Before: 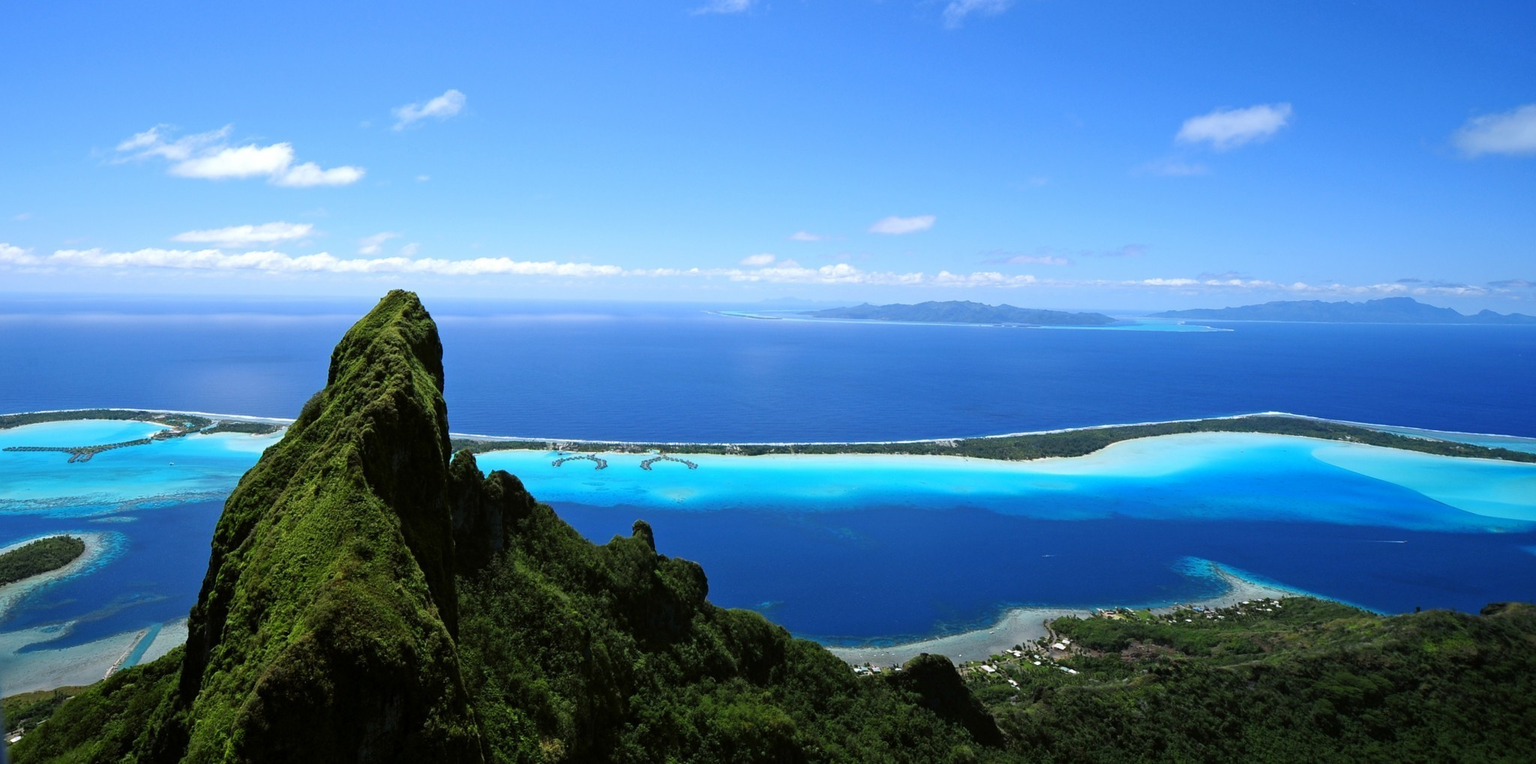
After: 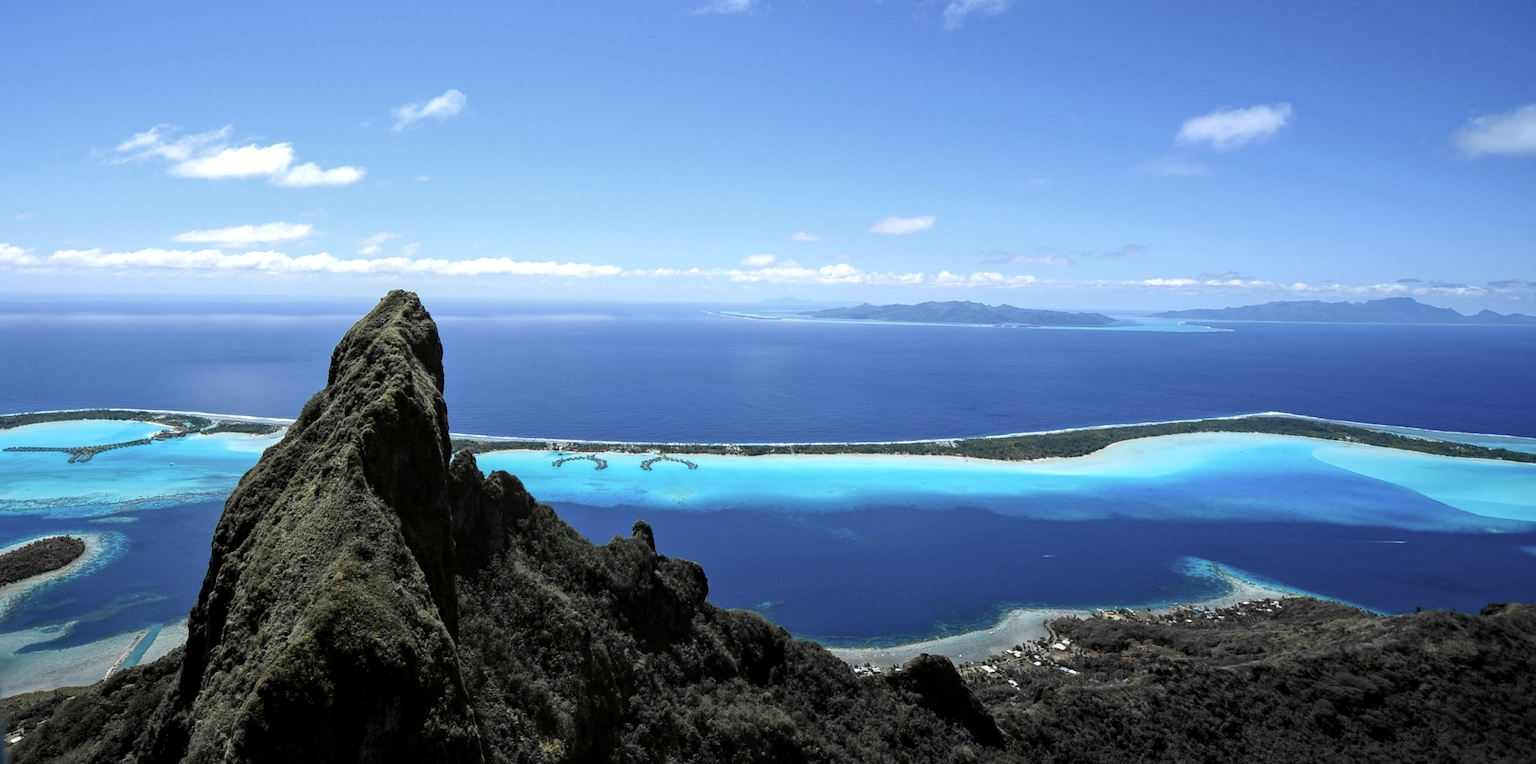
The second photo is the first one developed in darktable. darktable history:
local contrast: on, module defaults
color zones: curves: ch1 [(0, 0.679) (0.143, 0.647) (0.286, 0.261) (0.378, -0.011) (0.571, 0.396) (0.714, 0.399) (0.857, 0.406) (1, 0.679)]
shadows and highlights: shadows -8.1, white point adjustment 1.47, highlights 10.08
